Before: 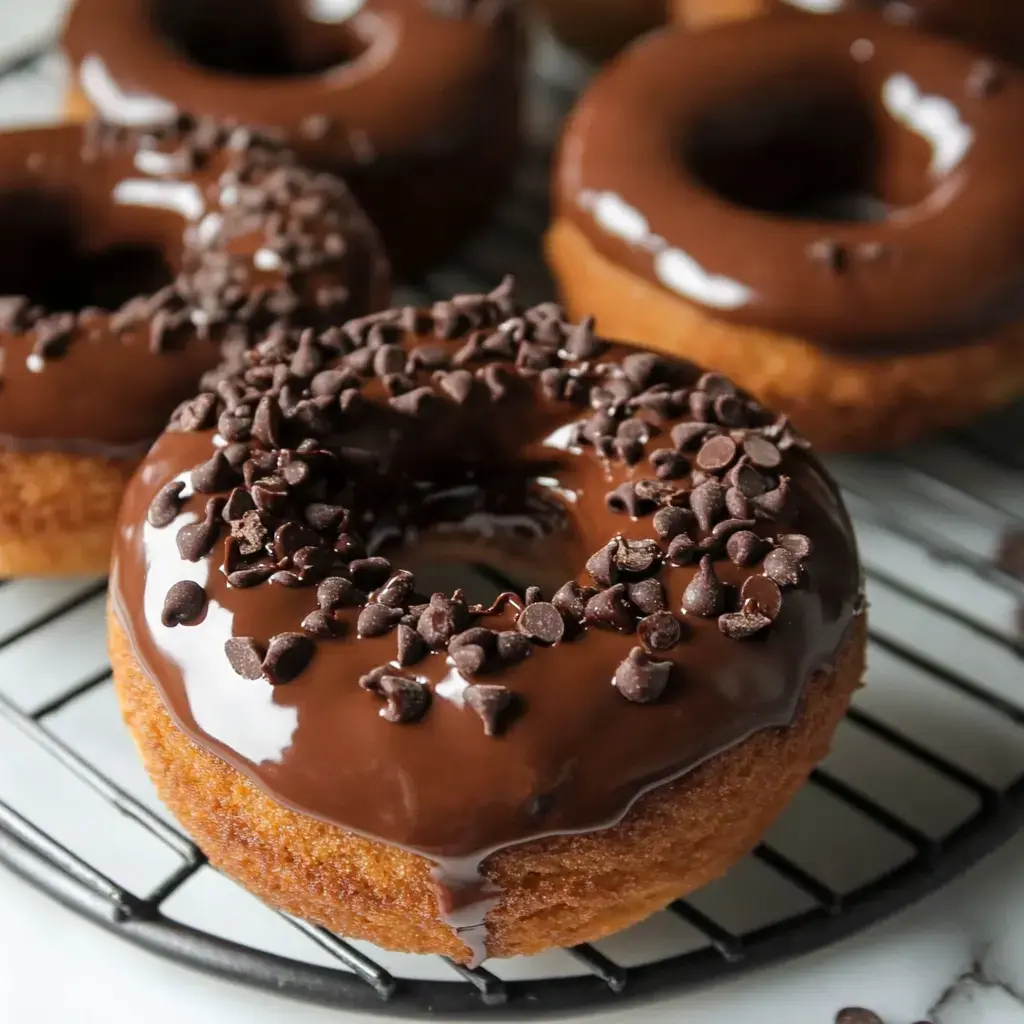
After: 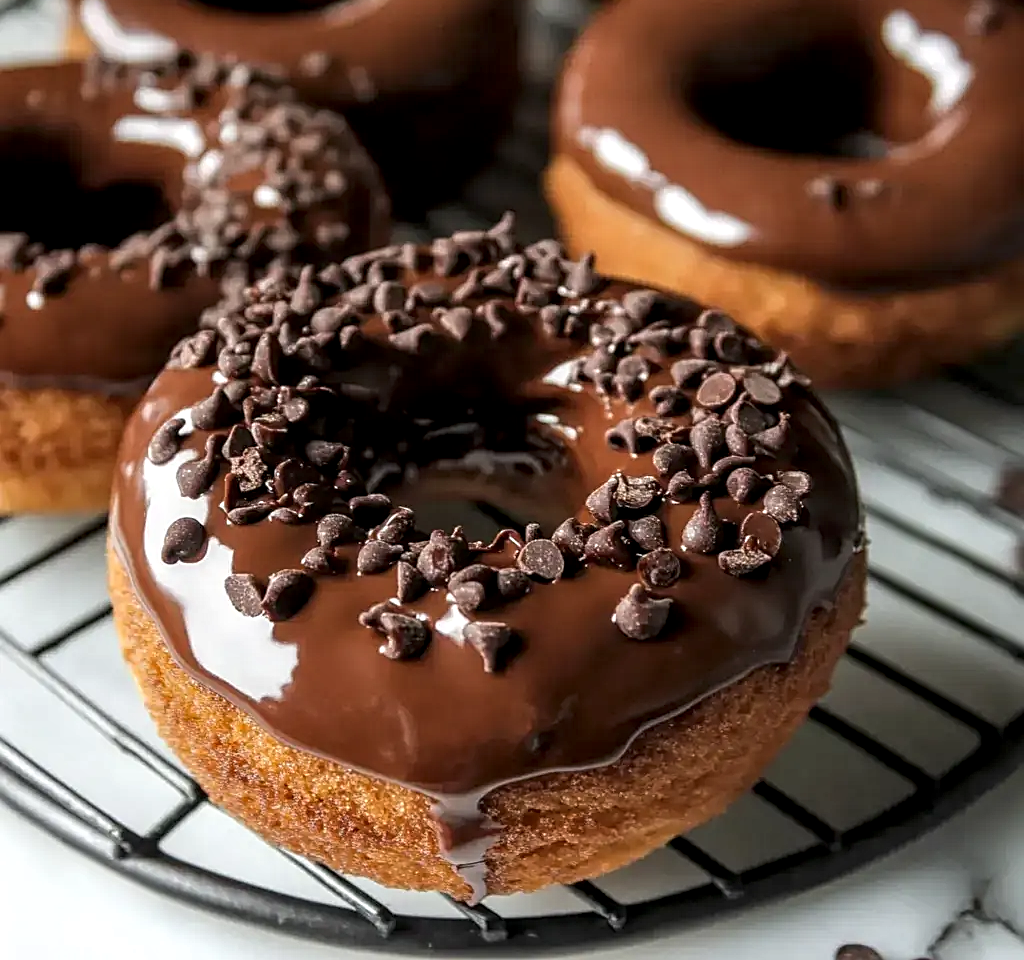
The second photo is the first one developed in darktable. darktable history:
sharpen: on, module defaults
crop and rotate: top 6.209%
local contrast: detail 142%
